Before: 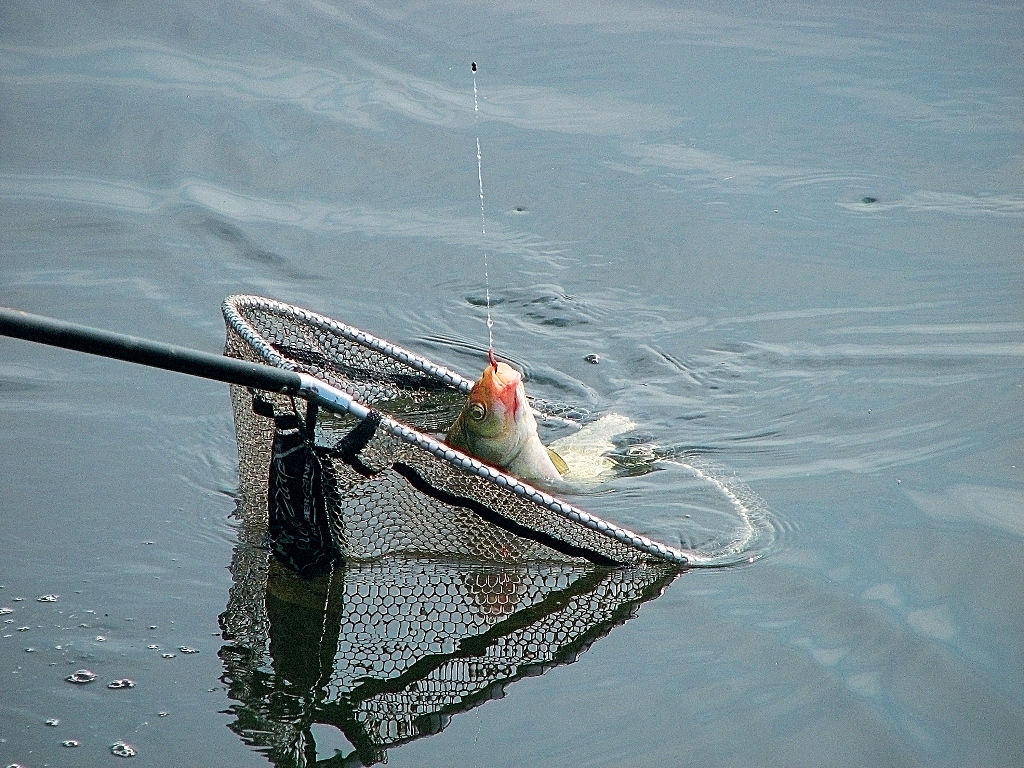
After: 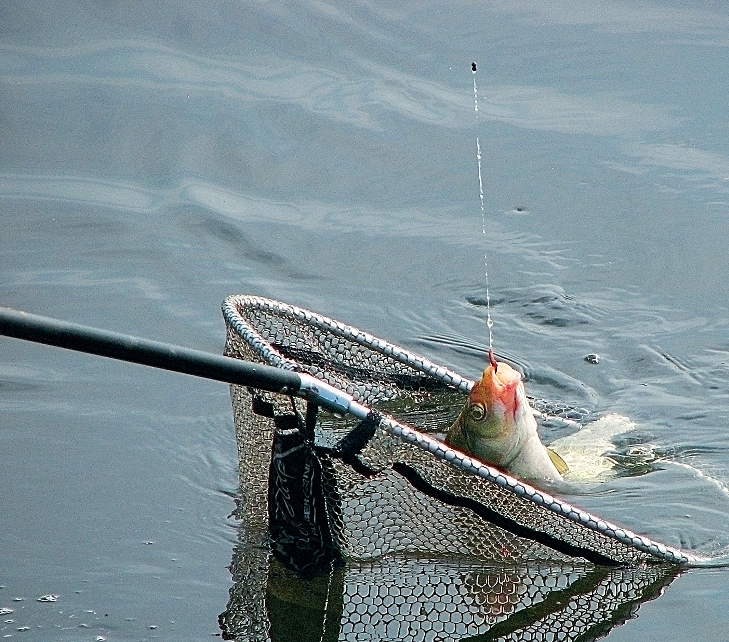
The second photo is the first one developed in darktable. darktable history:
crop: right 28.767%, bottom 16.286%
